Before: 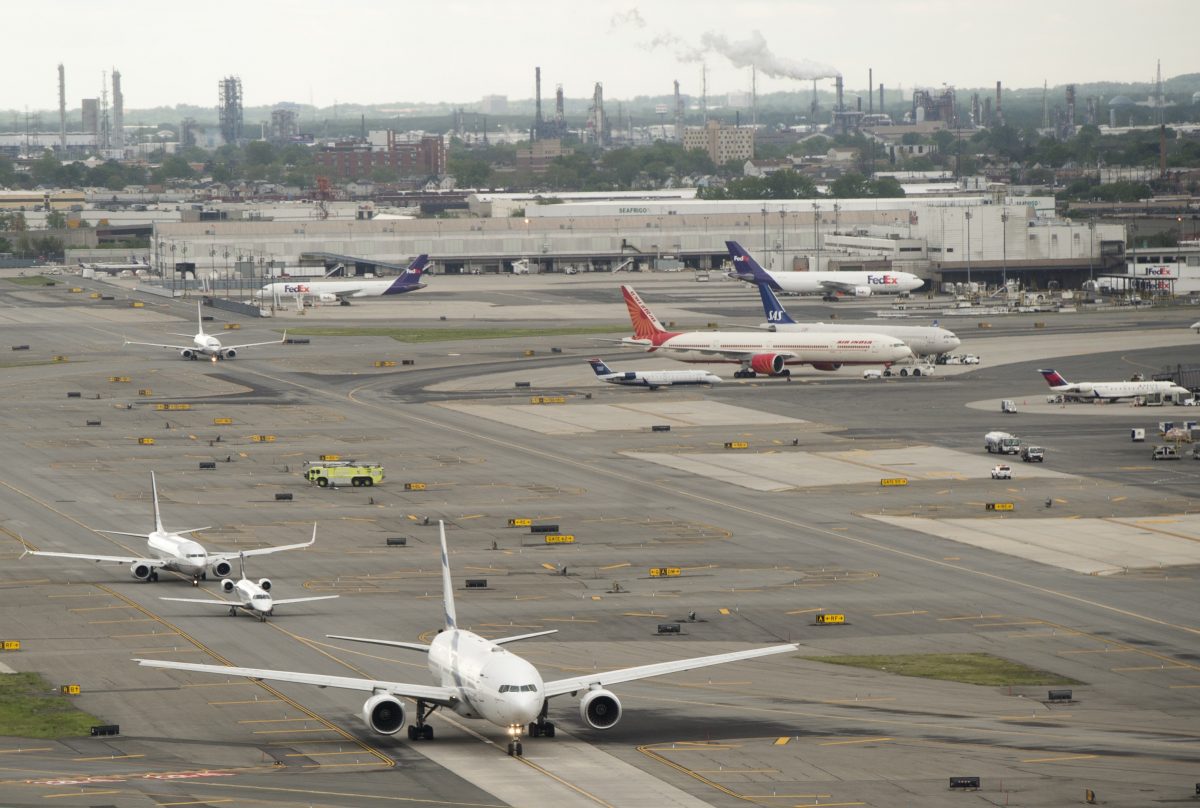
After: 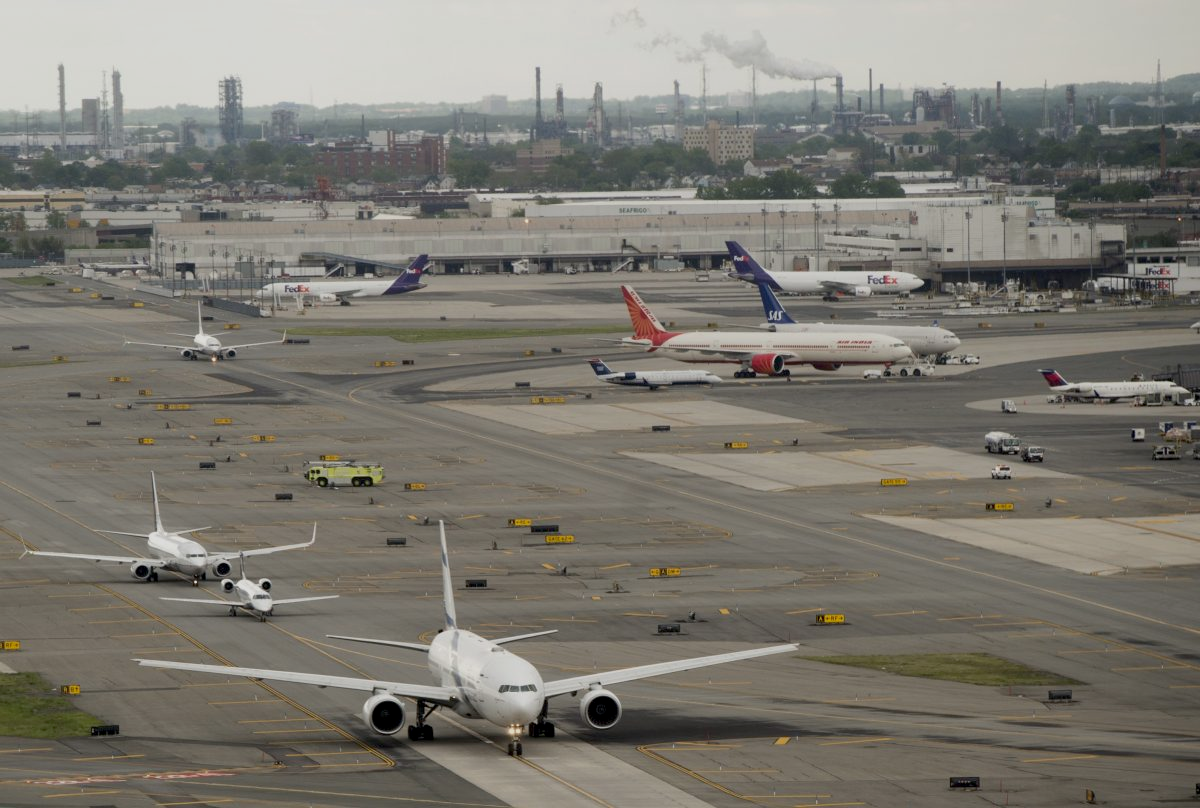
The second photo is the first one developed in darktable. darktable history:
exposure: black level correction 0.011, exposure -0.471 EV, compensate exposure bias true, compensate highlight preservation false
